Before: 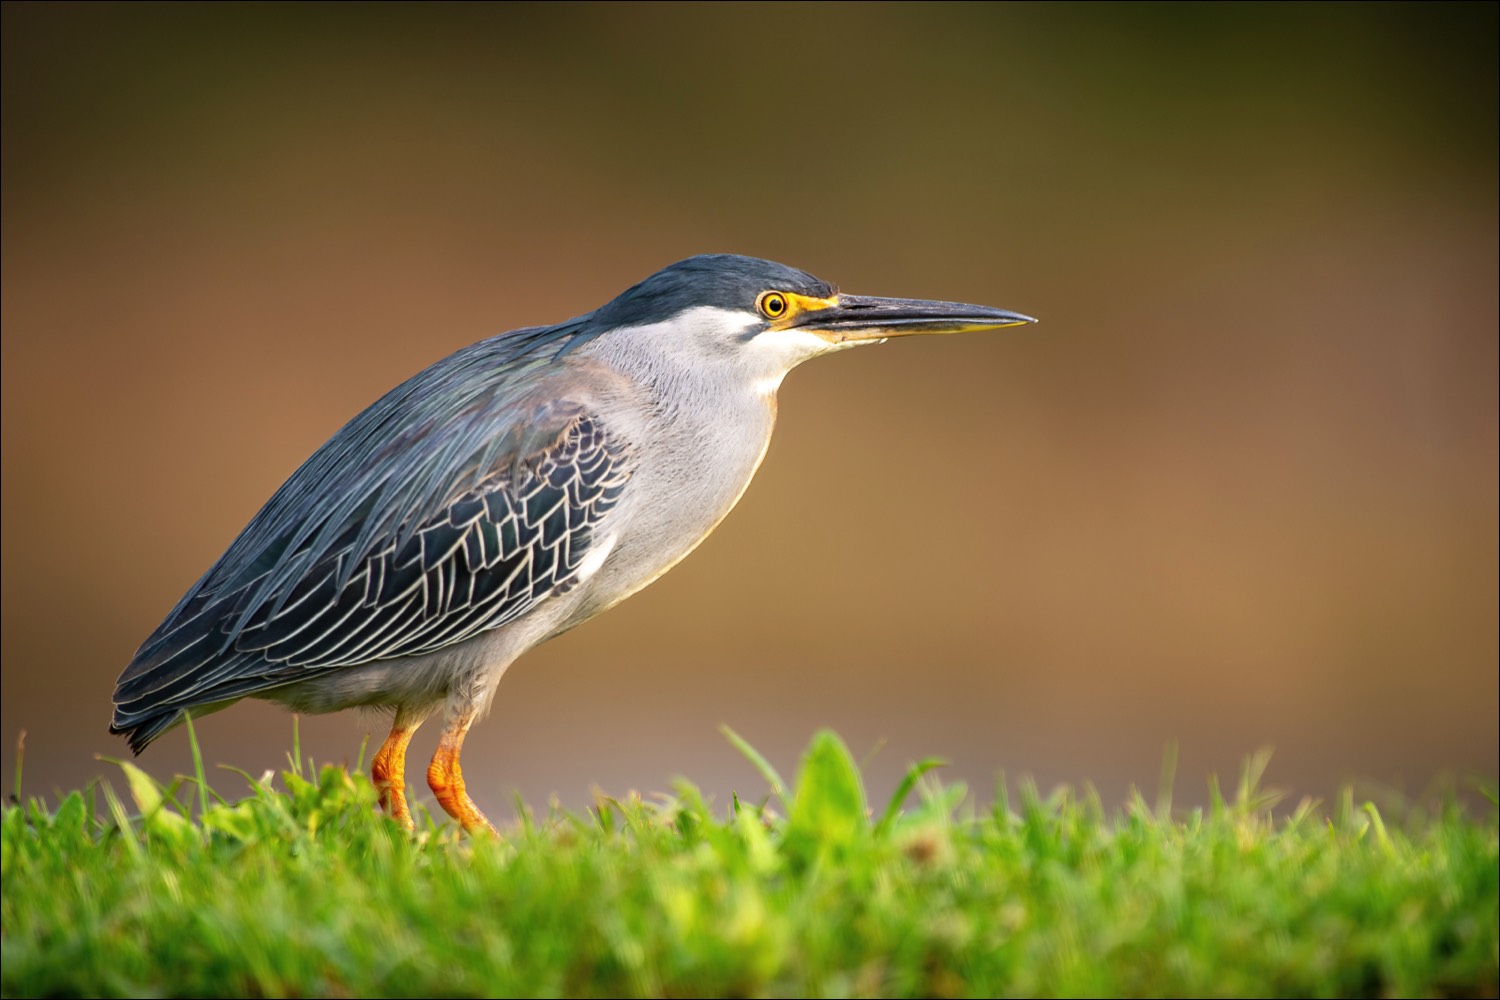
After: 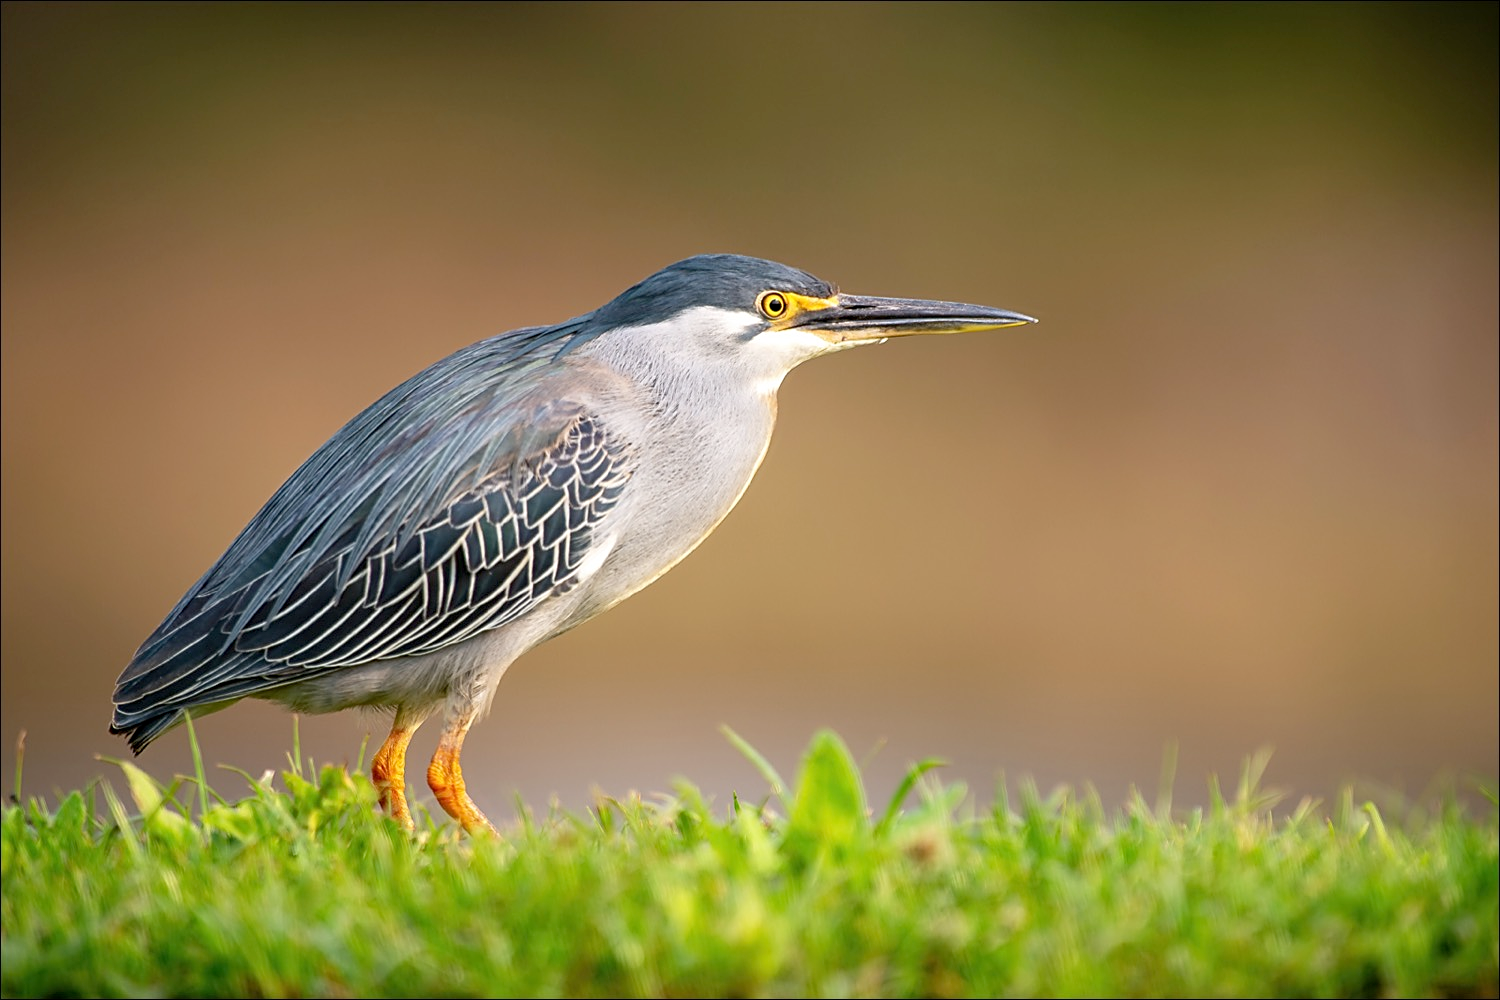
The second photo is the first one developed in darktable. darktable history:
sharpen: on, module defaults
white balance: red 1, blue 1
